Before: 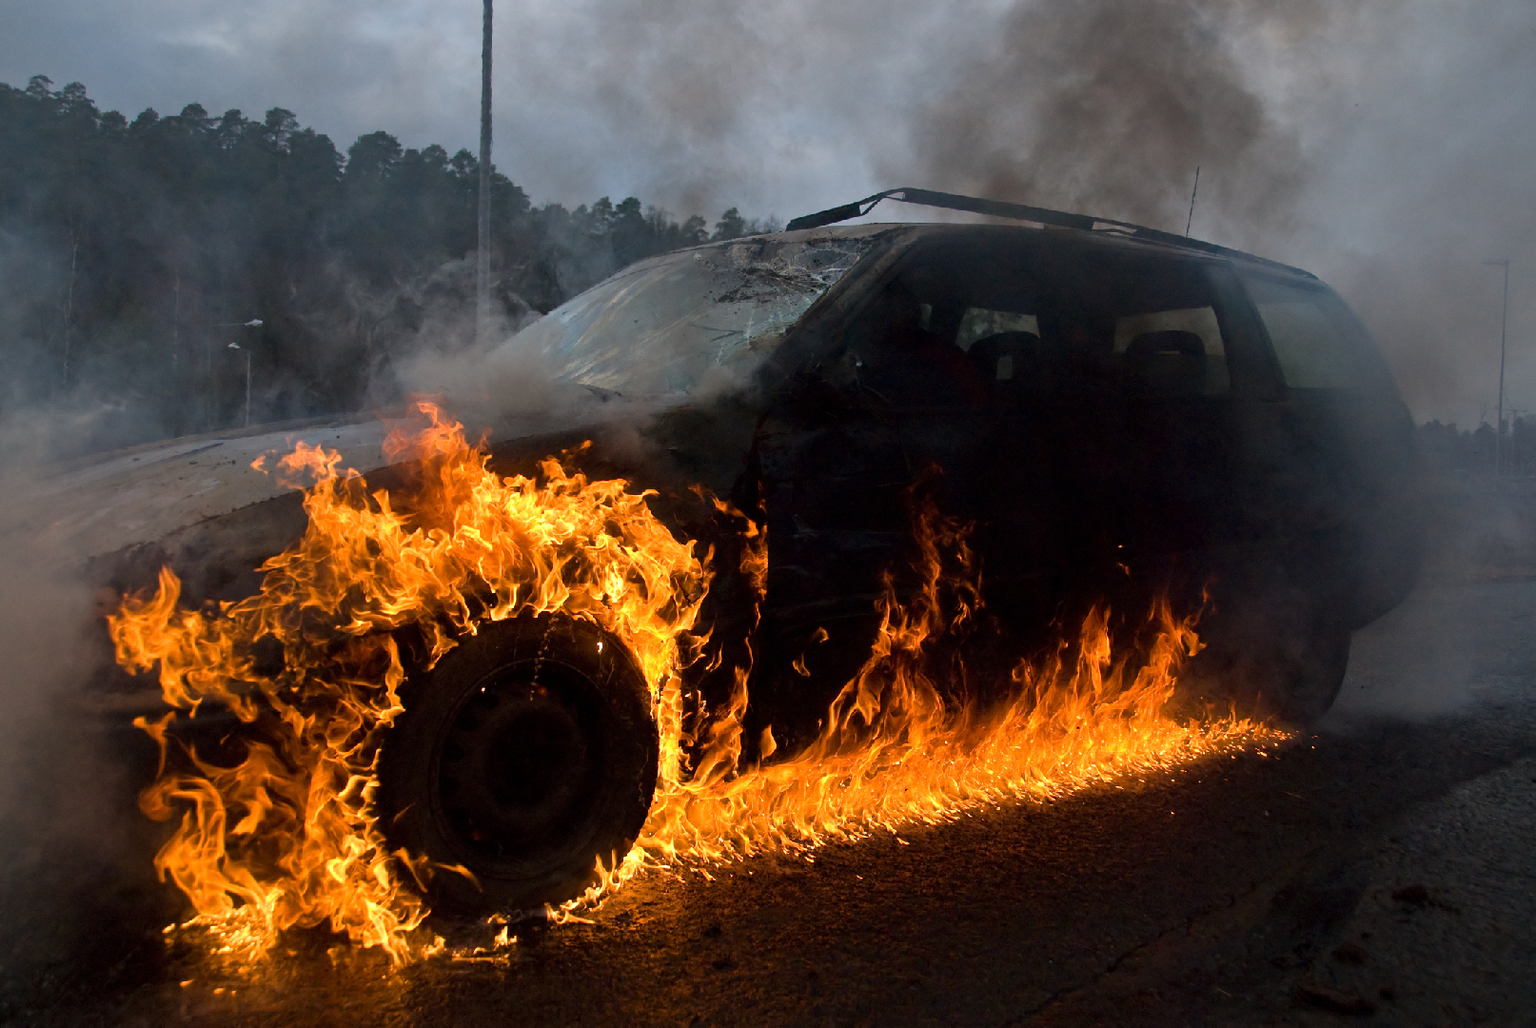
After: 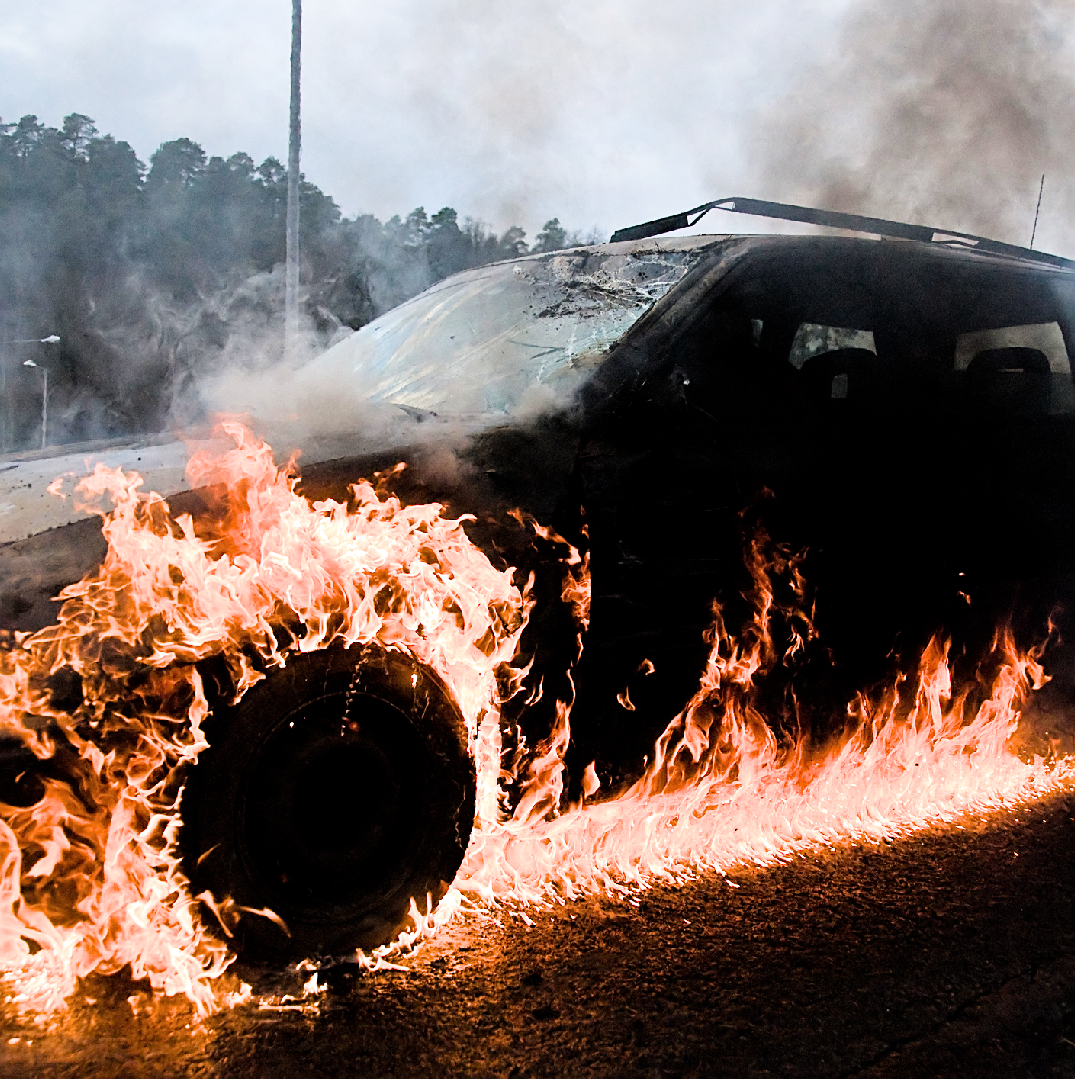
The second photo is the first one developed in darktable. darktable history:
crop and rotate: left 13.44%, right 19.911%
sharpen: on, module defaults
filmic rgb: black relative exposure -5.06 EV, white relative exposure 4 EV, hardness 2.87, contrast 1.388, highlights saturation mix -19.18%
tone equalizer: mask exposure compensation -0.495 EV
exposure: black level correction 0, exposure 1.753 EV, compensate highlight preservation false
